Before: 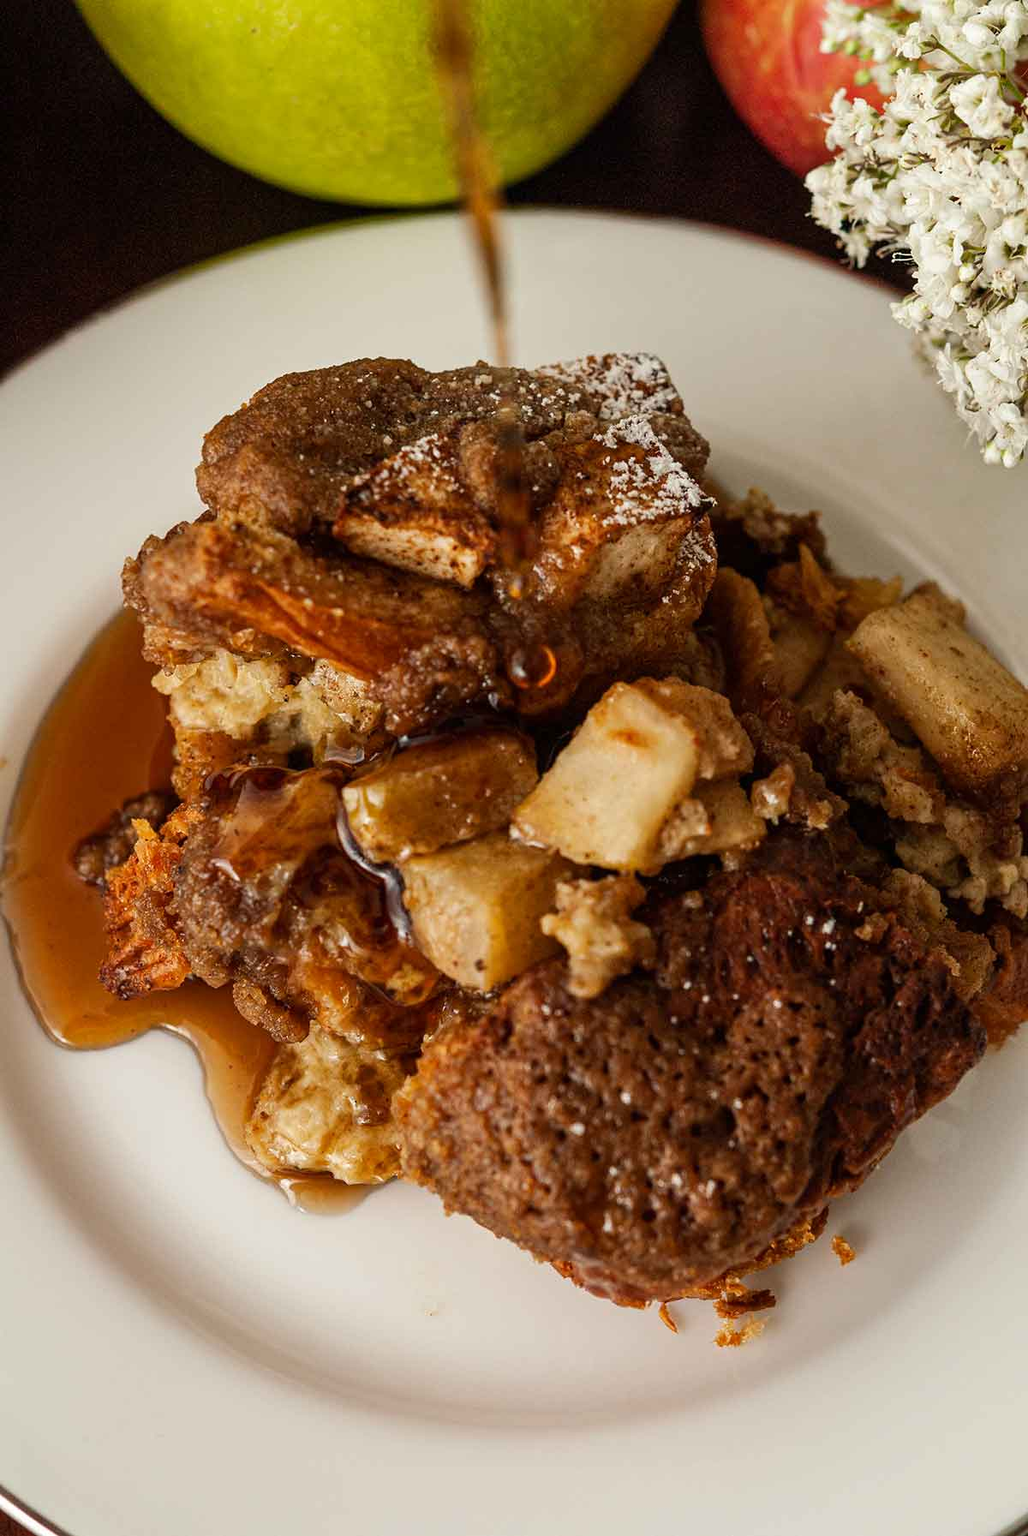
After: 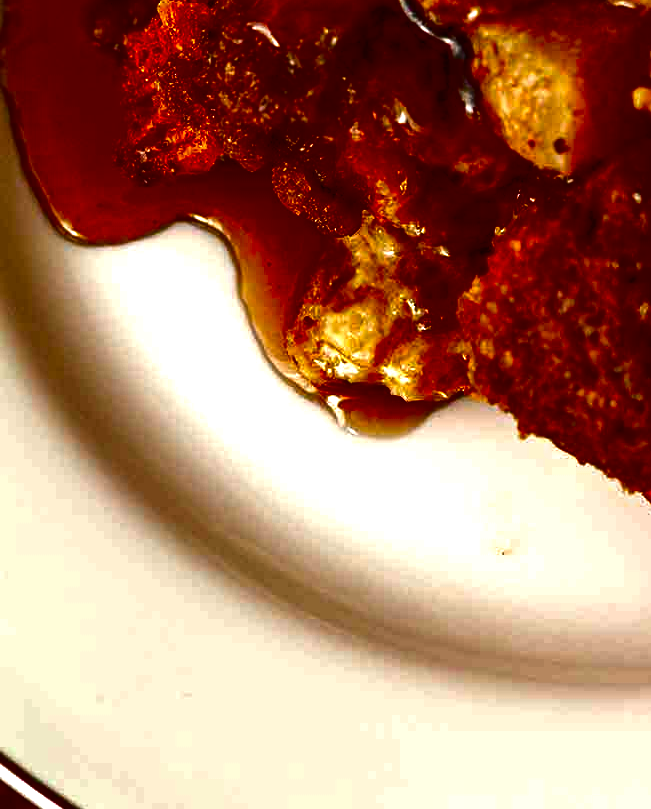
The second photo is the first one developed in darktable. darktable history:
crop and rotate: top 54.721%, right 45.686%, bottom 0.124%
tone equalizer: -8 EV -0.748 EV, -7 EV -0.732 EV, -6 EV -0.62 EV, -5 EV -0.411 EV, -3 EV 0.387 EV, -2 EV 0.6 EV, -1 EV 0.687 EV, +0 EV 0.734 EV, edges refinement/feathering 500, mask exposure compensation -1.57 EV, preserve details no
contrast brightness saturation: brightness -0.994, saturation 0.993
